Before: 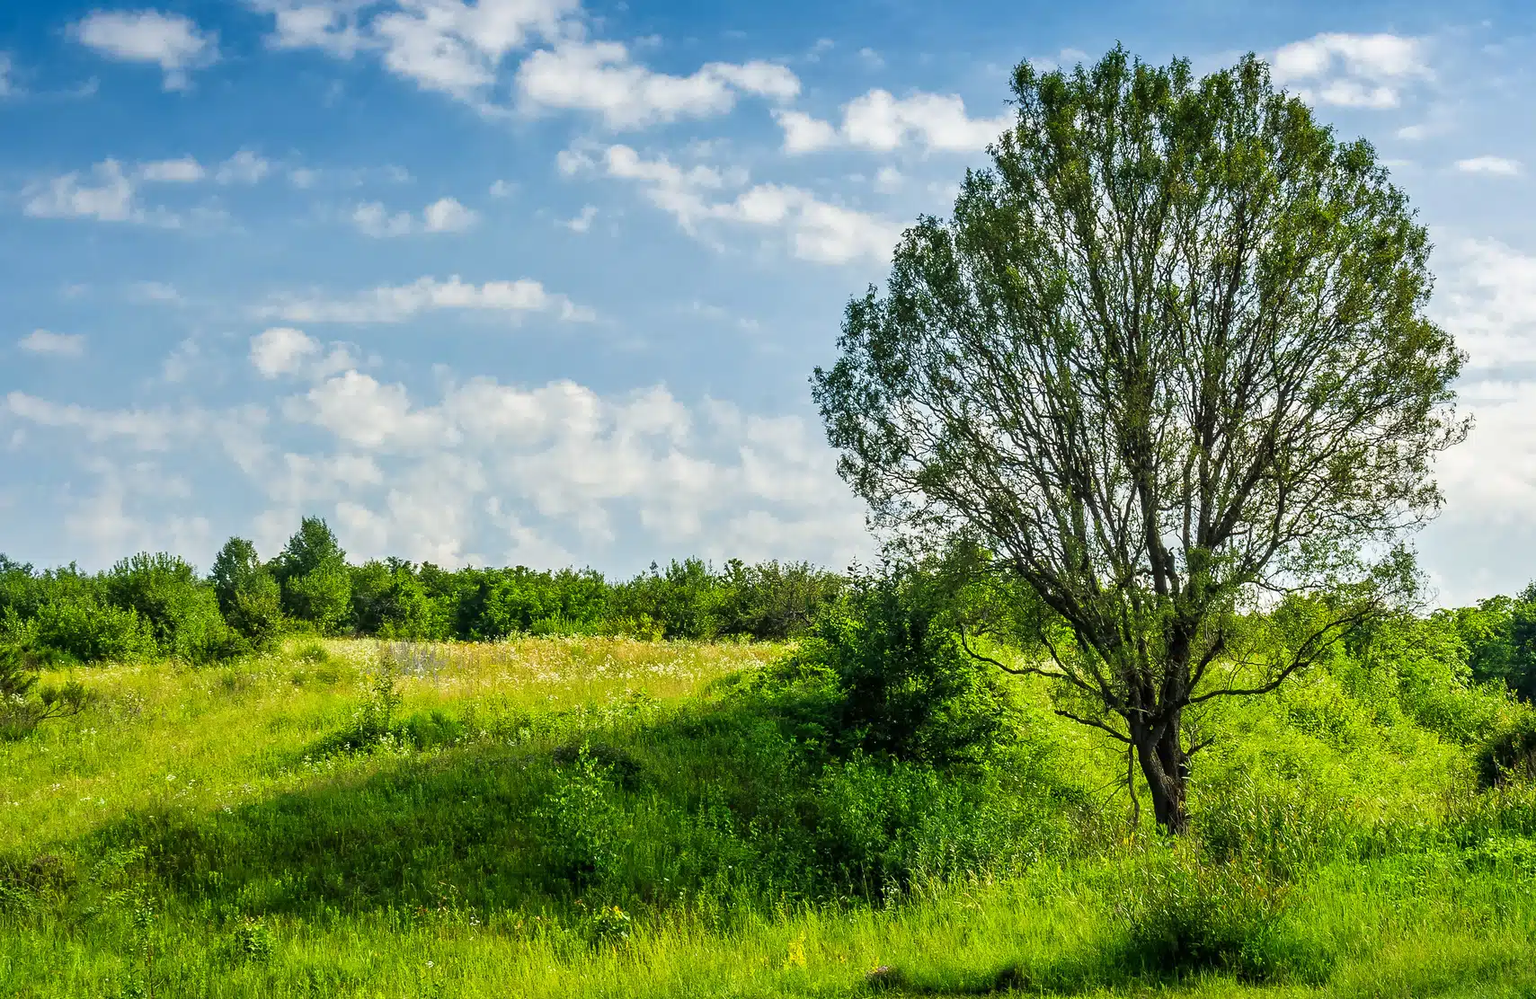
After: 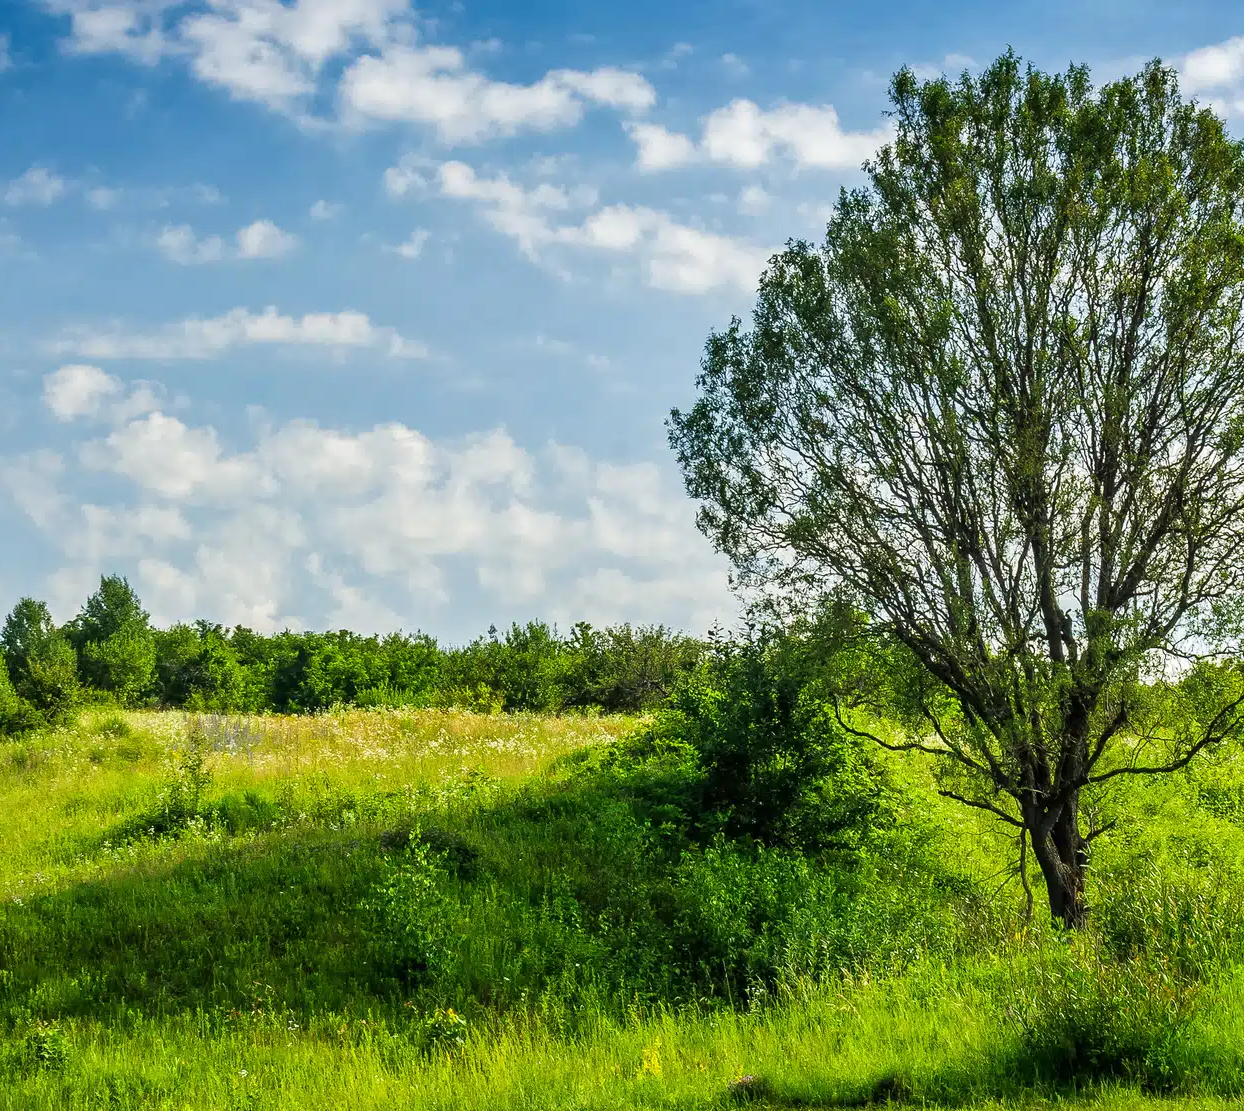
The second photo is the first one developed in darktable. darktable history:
crop: left 13.764%, right 13.435%
